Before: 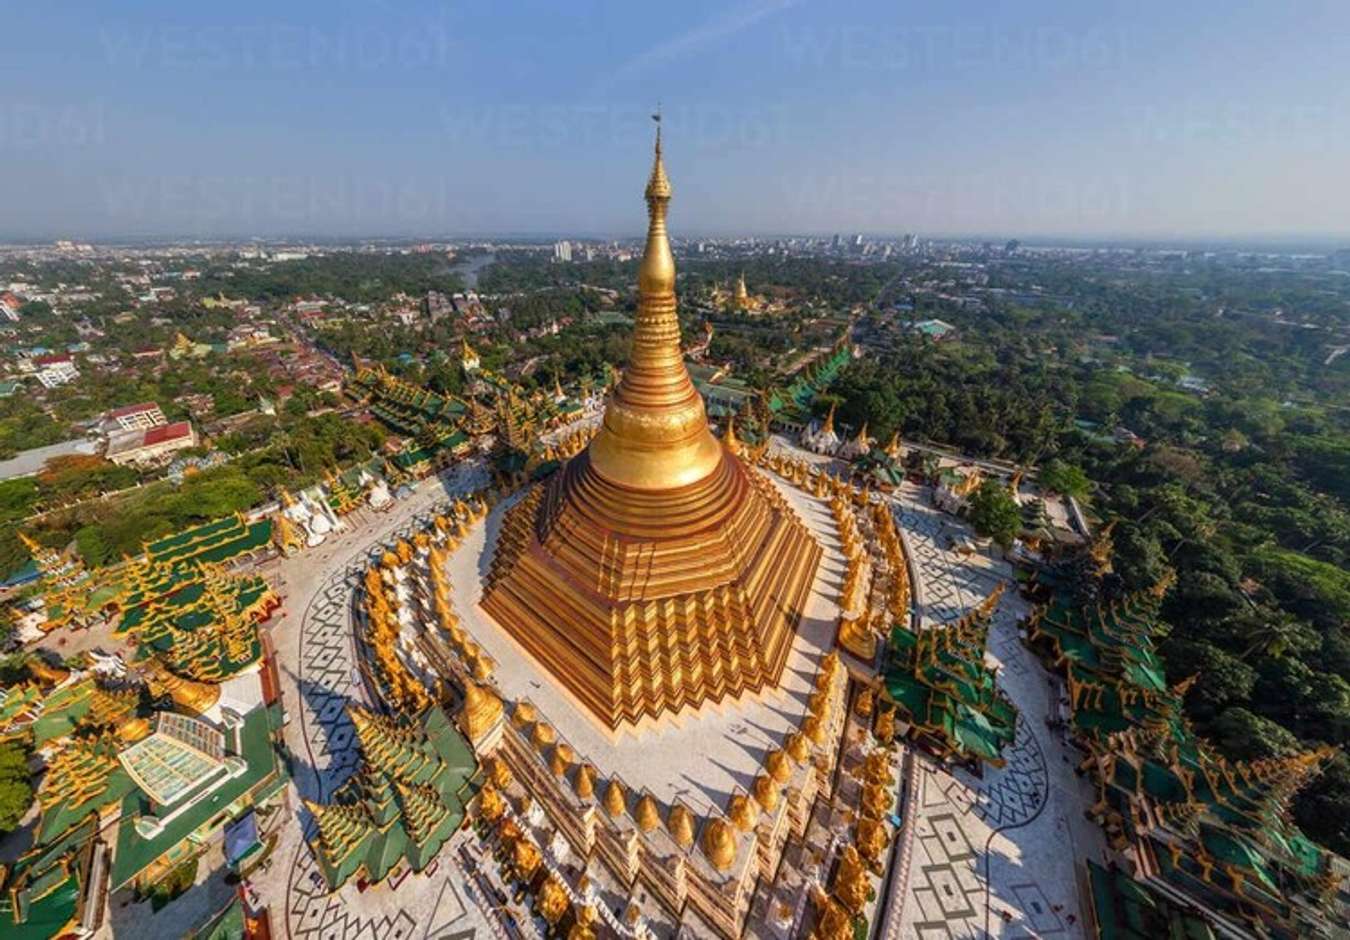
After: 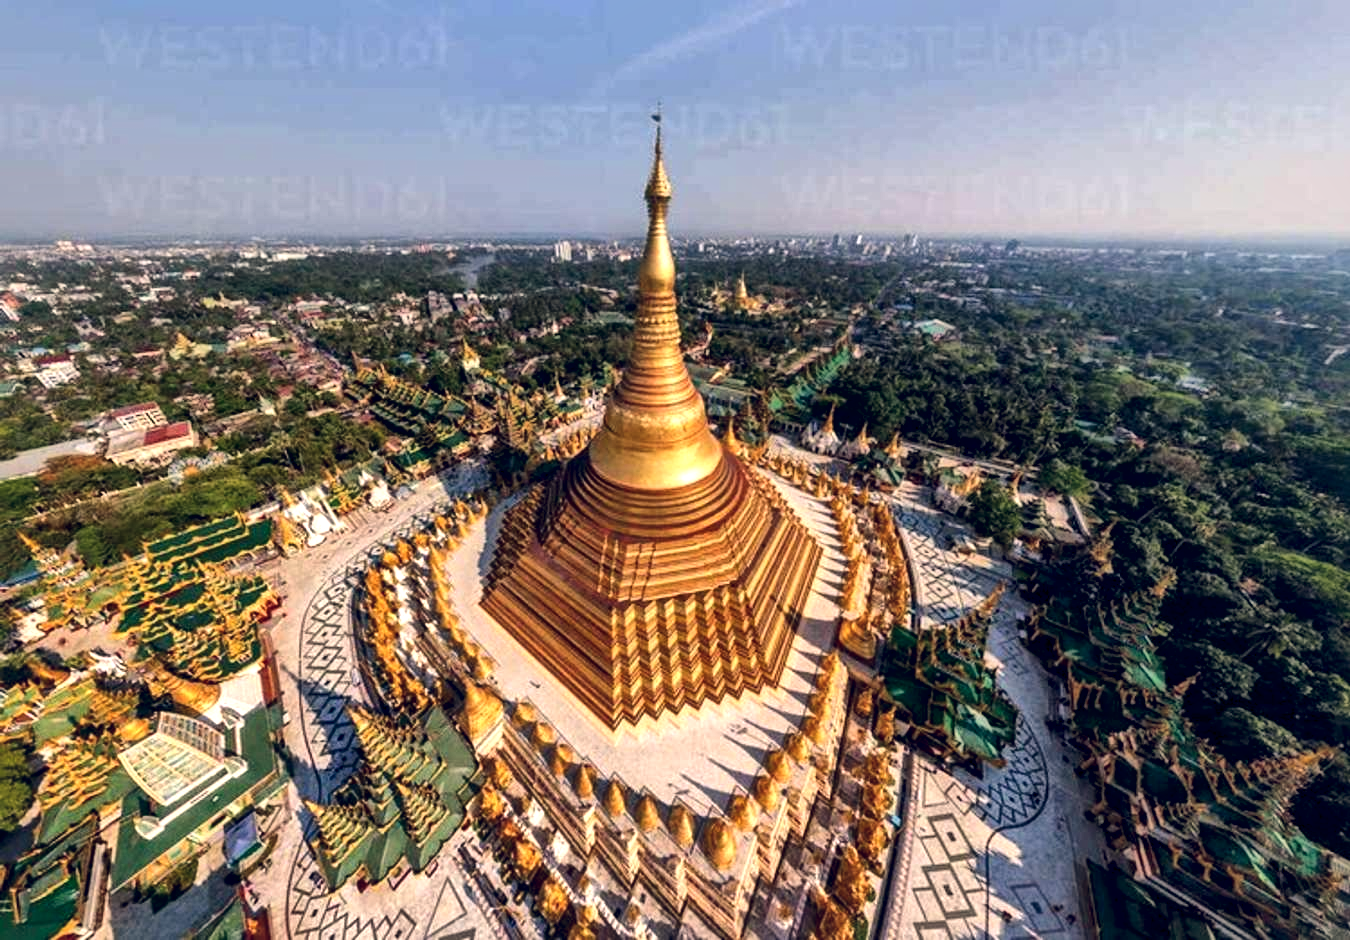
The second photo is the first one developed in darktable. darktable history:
tone equalizer: -8 EV -0.417 EV, -7 EV -0.389 EV, -6 EV -0.333 EV, -5 EV -0.222 EV, -3 EV 0.222 EV, -2 EV 0.333 EV, -1 EV 0.389 EV, +0 EV 0.417 EV, edges refinement/feathering 500, mask exposure compensation -1.25 EV, preserve details no
color balance rgb: shadows lift › hue 87.51°, highlights gain › chroma 3.21%, highlights gain › hue 55.1°, global offset › chroma 0.15%, global offset › hue 253.66°, linear chroma grading › global chroma 0.5%
local contrast: mode bilateral grid, contrast 20, coarseness 50, detail 179%, midtone range 0.2
